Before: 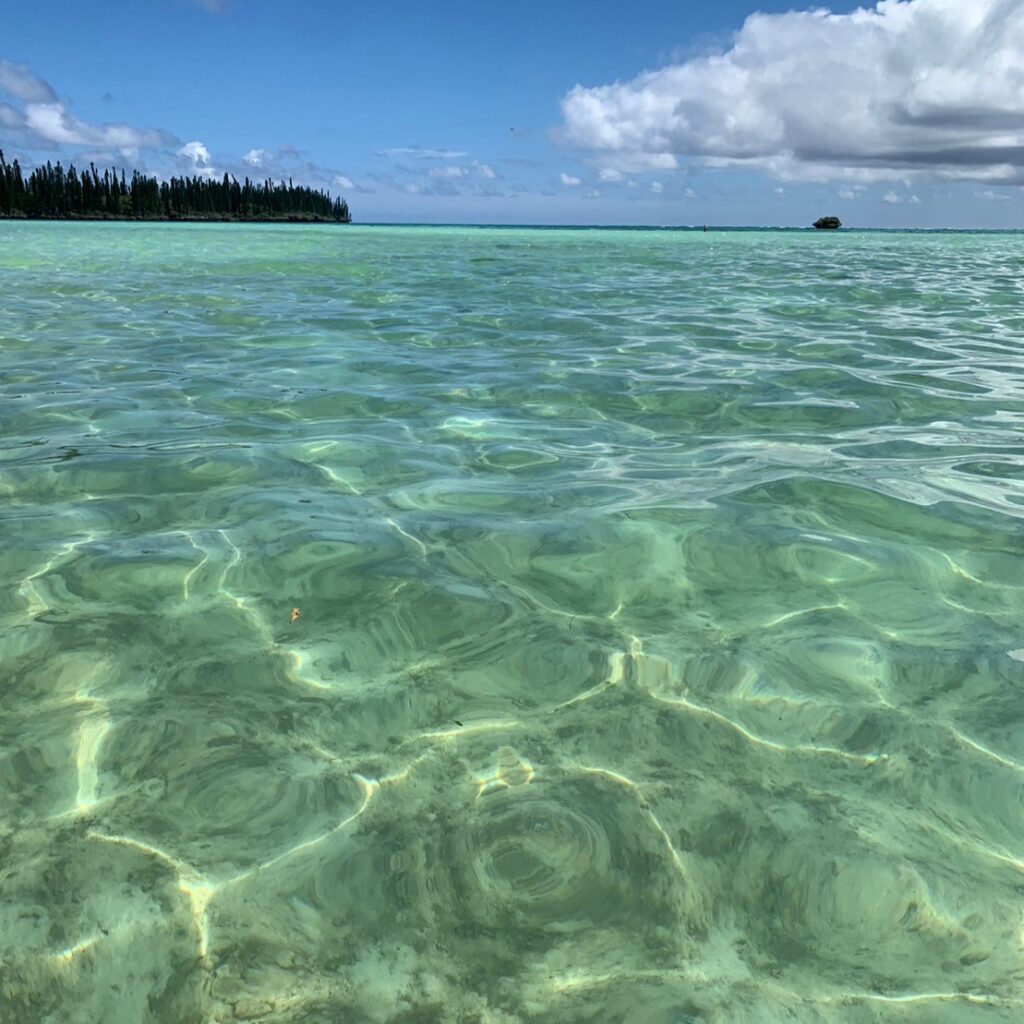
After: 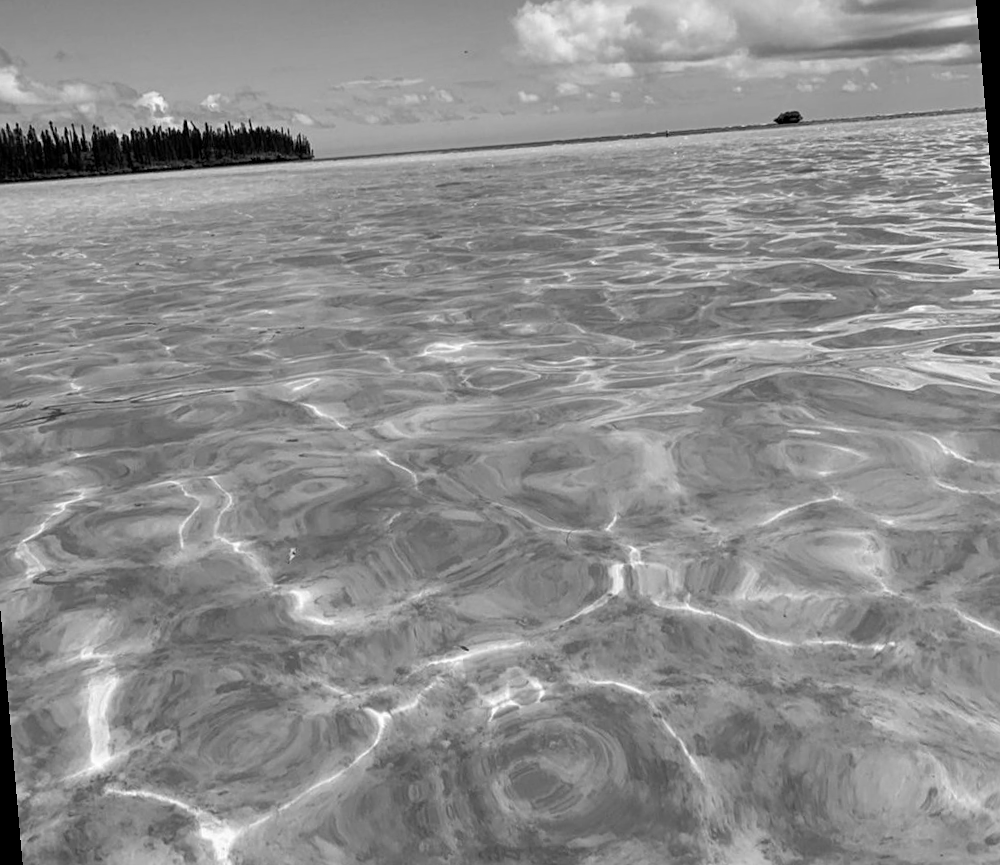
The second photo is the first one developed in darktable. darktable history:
sharpen: amount 0.2
monochrome: on, module defaults
rotate and perspective: rotation -5°, crop left 0.05, crop right 0.952, crop top 0.11, crop bottom 0.89
contrast equalizer: octaves 7, y [[0.6 ×6], [0.55 ×6], [0 ×6], [0 ×6], [0 ×6]], mix 0.15
